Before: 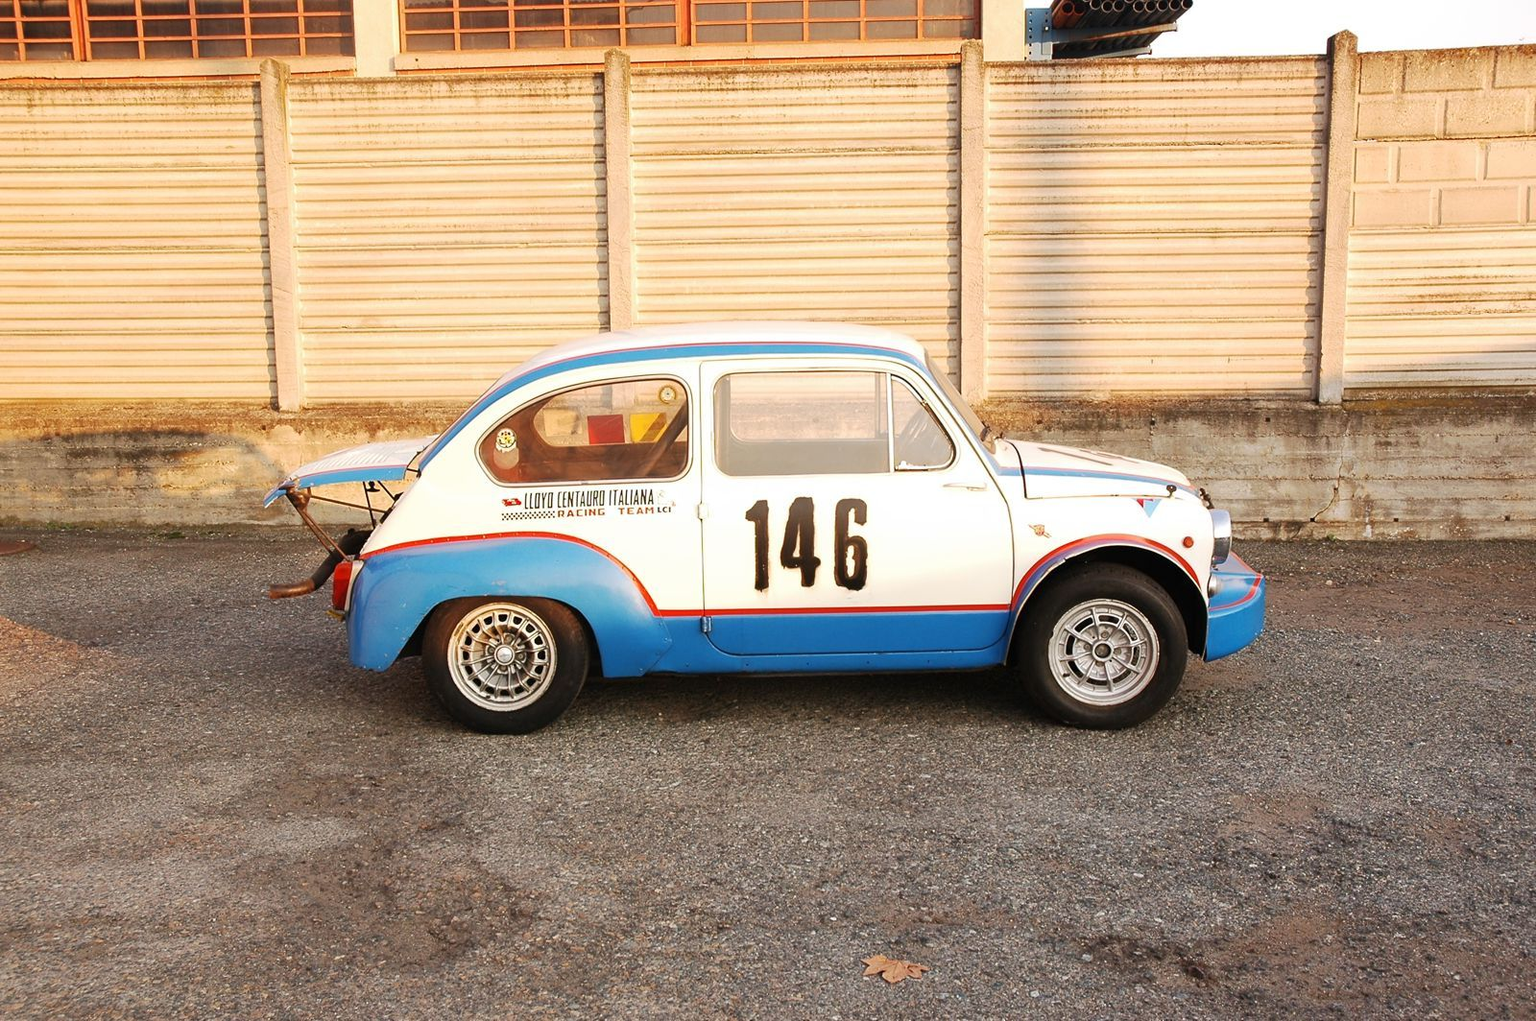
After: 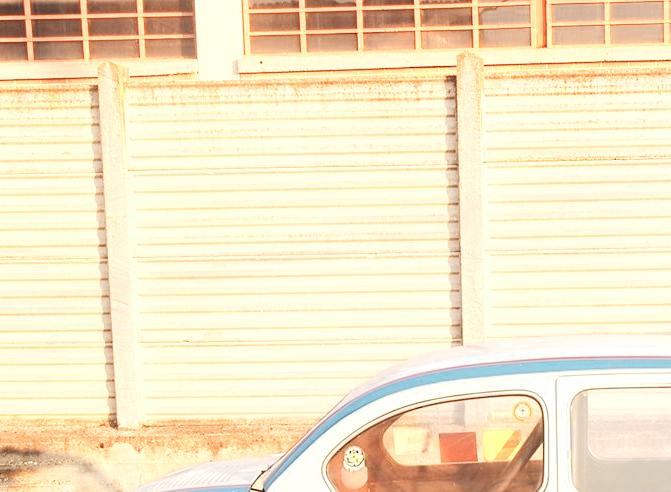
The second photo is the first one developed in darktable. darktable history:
color zones: curves: ch0 [(0.018, 0.548) (0.224, 0.64) (0.425, 0.447) (0.675, 0.575) (0.732, 0.579)]; ch1 [(0.066, 0.487) (0.25, 0.5) (0.404, 0.43) (0.75, 0.421) (0.956, 0.421)]; ch2 [(0.044, 0.561) (0.215, 0.465) (0.399, 0.544) (0.465, 0.548) (0.614, 0.447) (0.724, 0.43) (0.882, 0.623) (0.956, 0.632)]
crop and rotate: left 10.817%, top 0.062%, right 47.194%, bottom 53.626%
base curve: curves: ch0 [(0, 0) (0.158, 0.273) (0.879, 0.895) (1, 1)], preserve colors none
